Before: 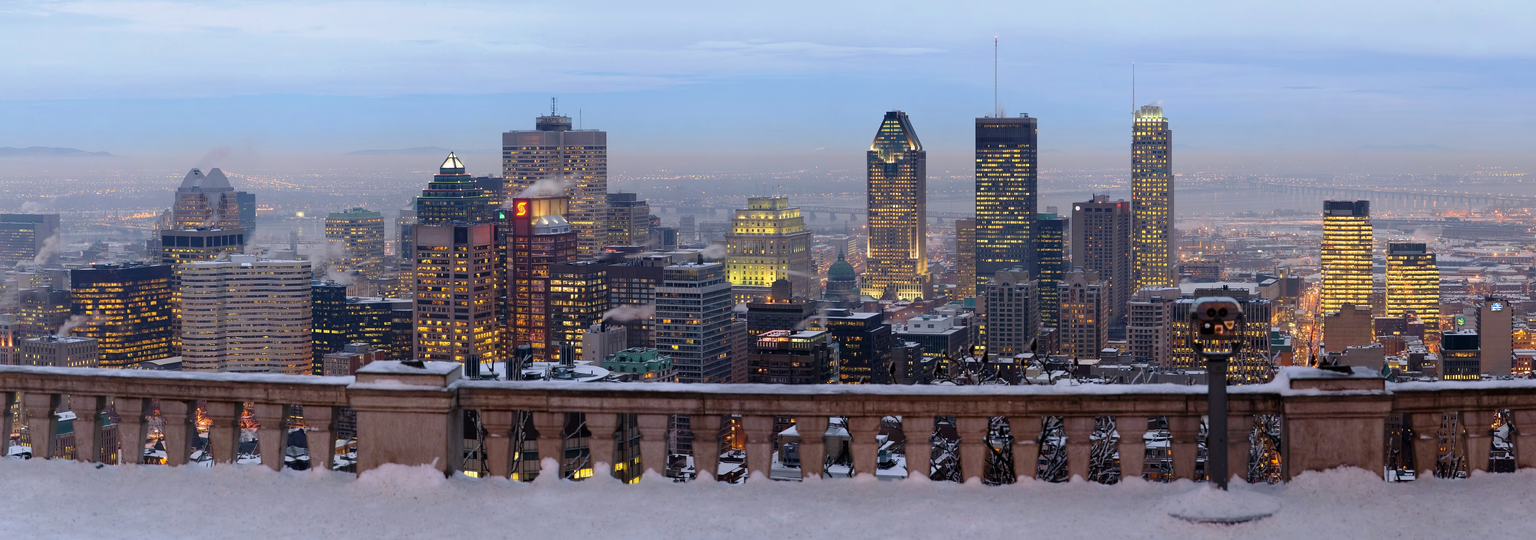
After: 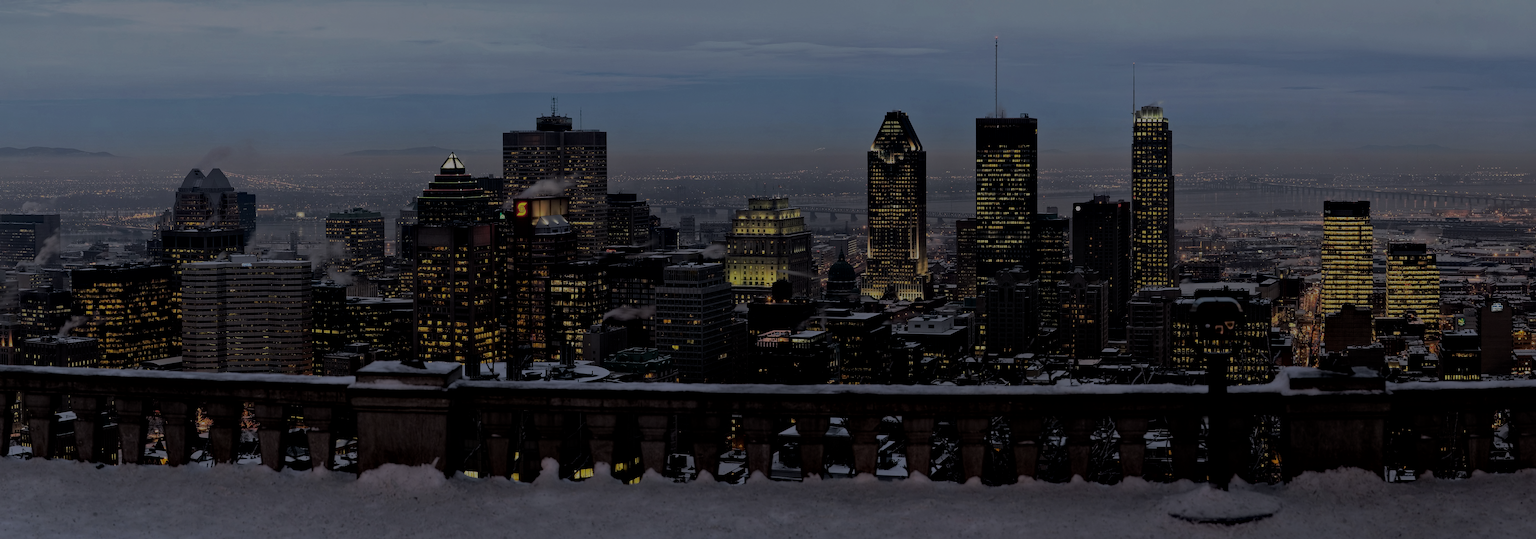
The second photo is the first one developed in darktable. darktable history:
exposure: exposure -2.002 EV, compensate highlight preservation false
filmic rgb: black relative exposure -5 EV, hardness 2.88, contrast 1.3, highlights saturation mix -30%
local contrast: mode bilateral grid, contrast 20, coarseness 50, detail 130%, midtone range 0.2
